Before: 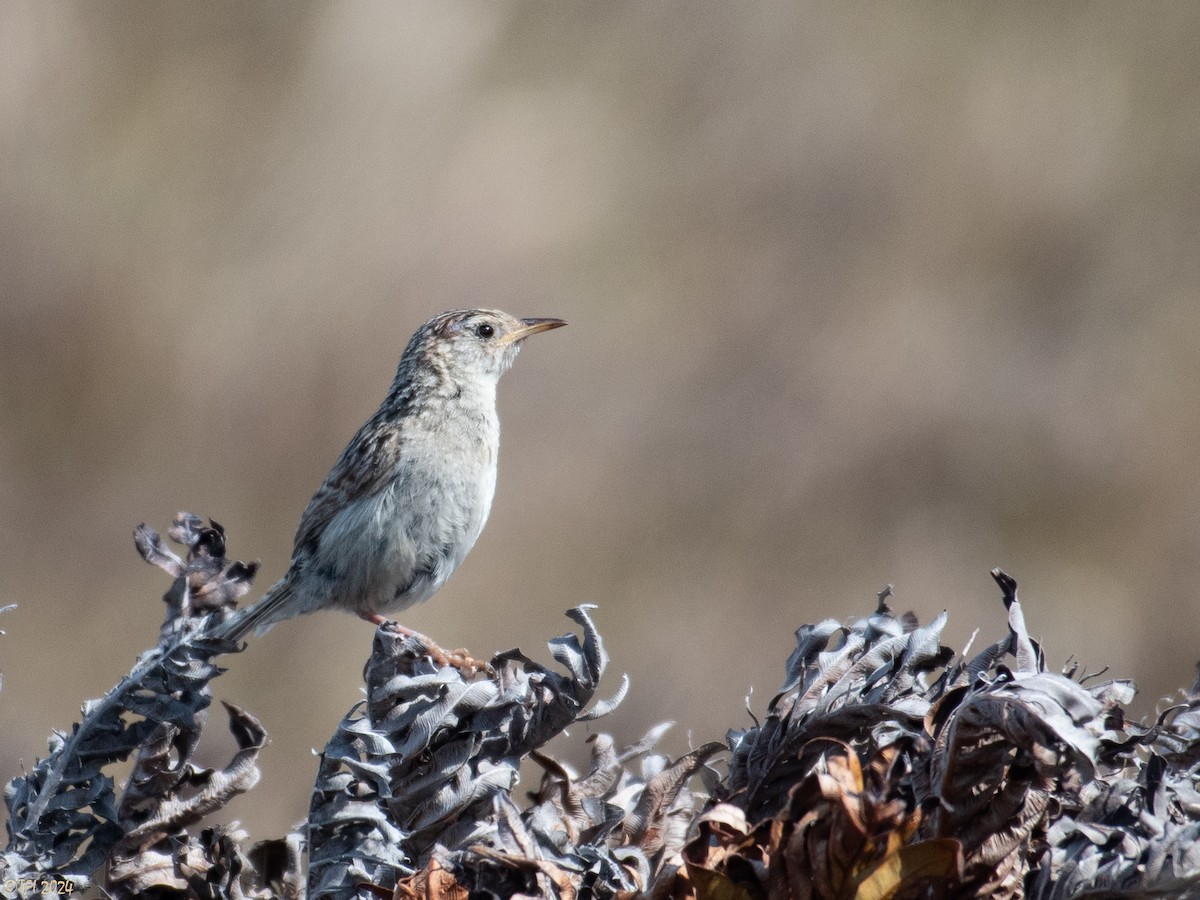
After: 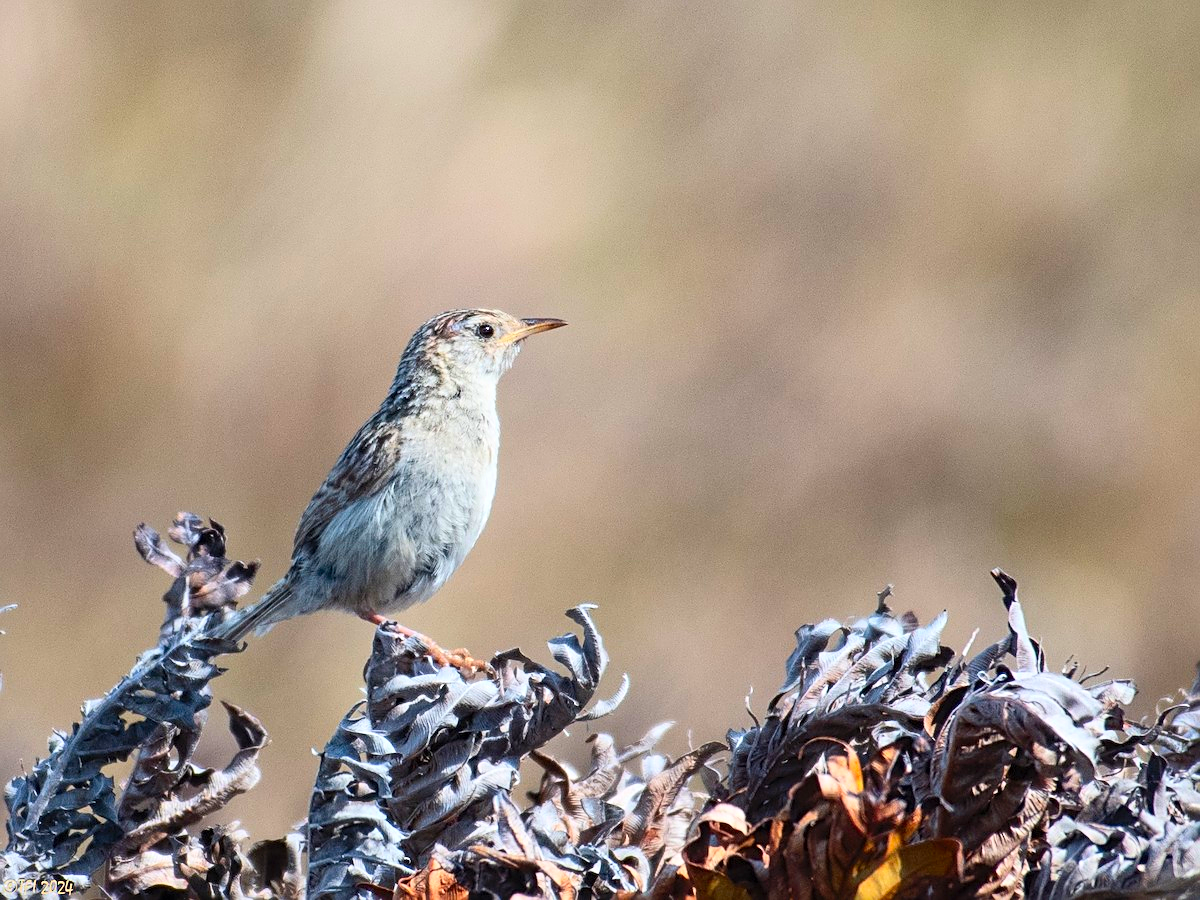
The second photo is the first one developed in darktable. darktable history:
sharpen: on, module defaults
contrast brightness saturation: contrast 0.2, brightness 0.2, saturation 0.8
